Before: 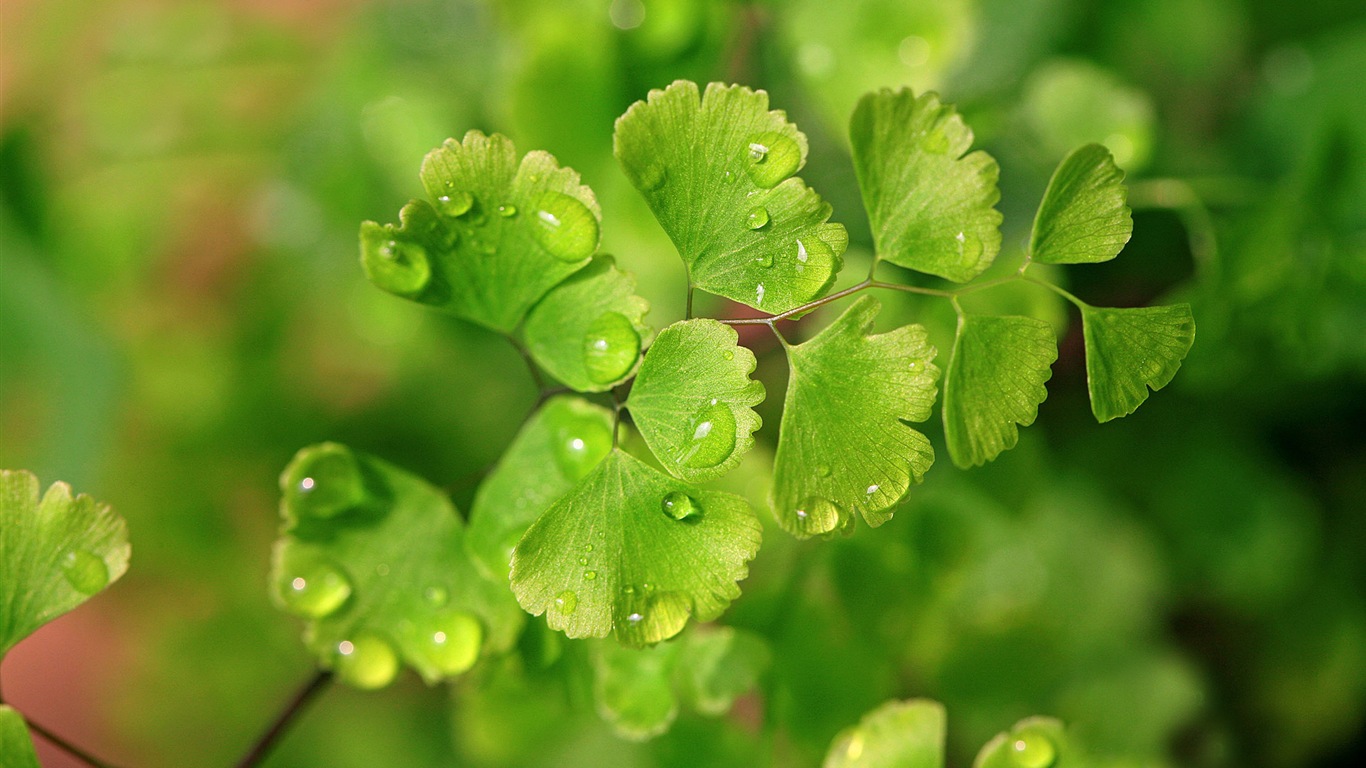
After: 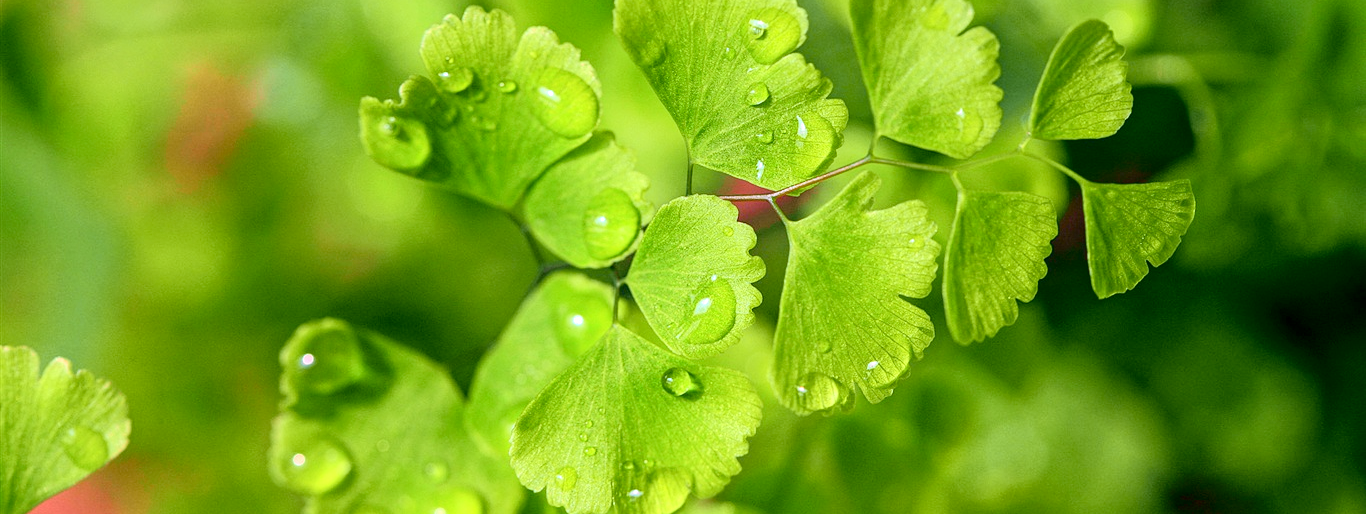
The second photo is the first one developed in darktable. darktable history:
tone curve: curves: ch0 [(0, 0.012) (0.144, 0.137) (0.326, 0.386) (0.489, 0.573) (0.656, 0.763) (0.849, 0.902) (1, 0.974)]; ch1 [(0, 0) (0.366, 0.367) (0.475, 0.453) (0.487, 0.501) (0.519, 0.527) (0.544, 0.579) (0.562, 0.619) (0.622, 0.694) (1, 1)]; ch2 [(0, 0) (0.333, 0.346) (0.375, 0.375) (0.424, 0.43) (0.476, 0.492) (0.502, 0.503) (0.533, 0.541) (0.572, 0.615) (0.605, 0.656) (0.641, 0.709) (1, 1)], color space Lab, independent channels, preserve colors none
crop: top 16.228%, bottom 16.769%
color calibration: gray › normalize channels true, illuminant as shot in camera, x 0.37, y 0.382, temperature 4320.29 K, gamut compression 0.025
local contrast: on, module defaults
